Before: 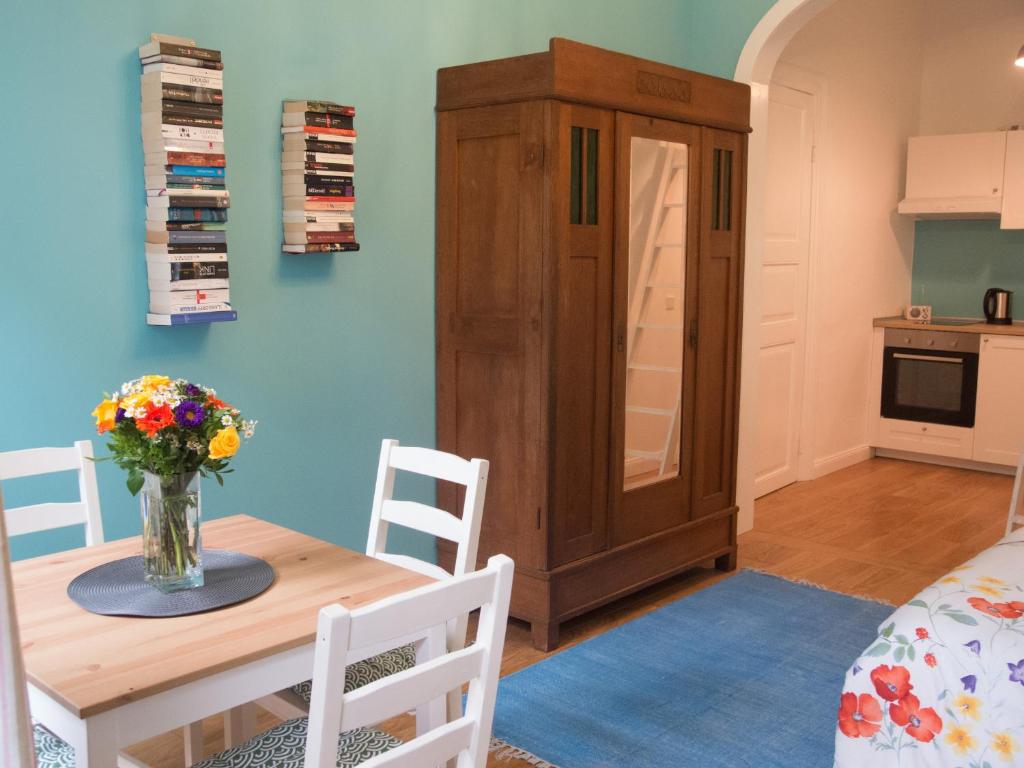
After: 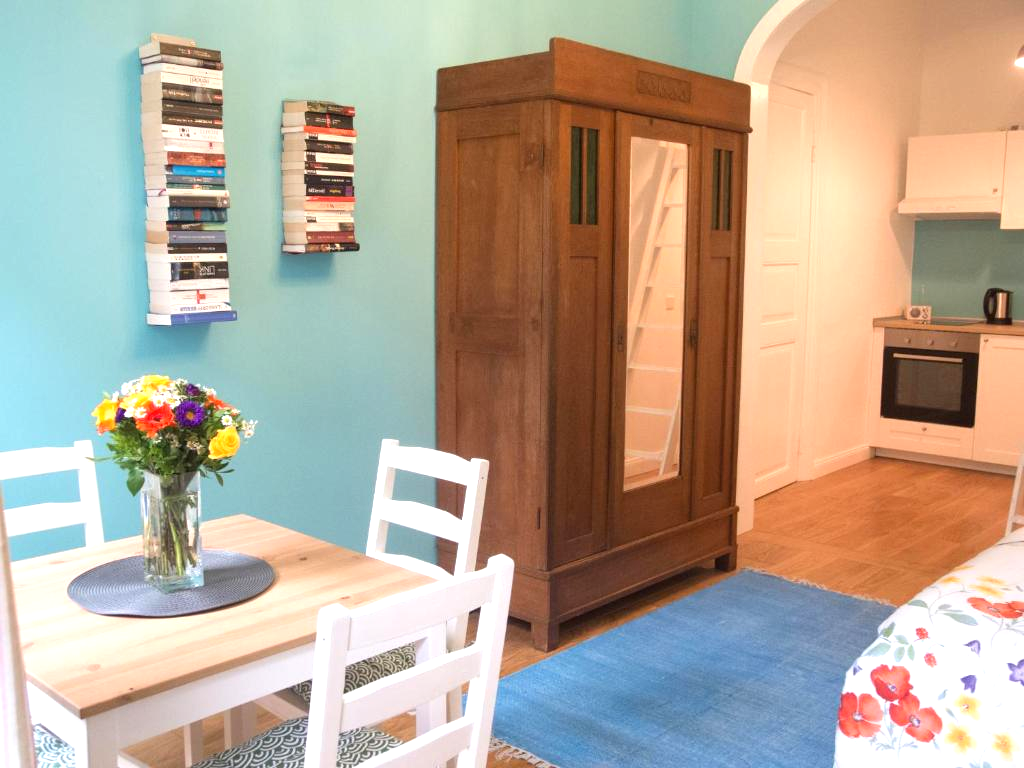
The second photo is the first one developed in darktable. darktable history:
exposure: black level correction 0, exposure 0.703 EV, compensate exposure bias true, compensate highlight preservation false
